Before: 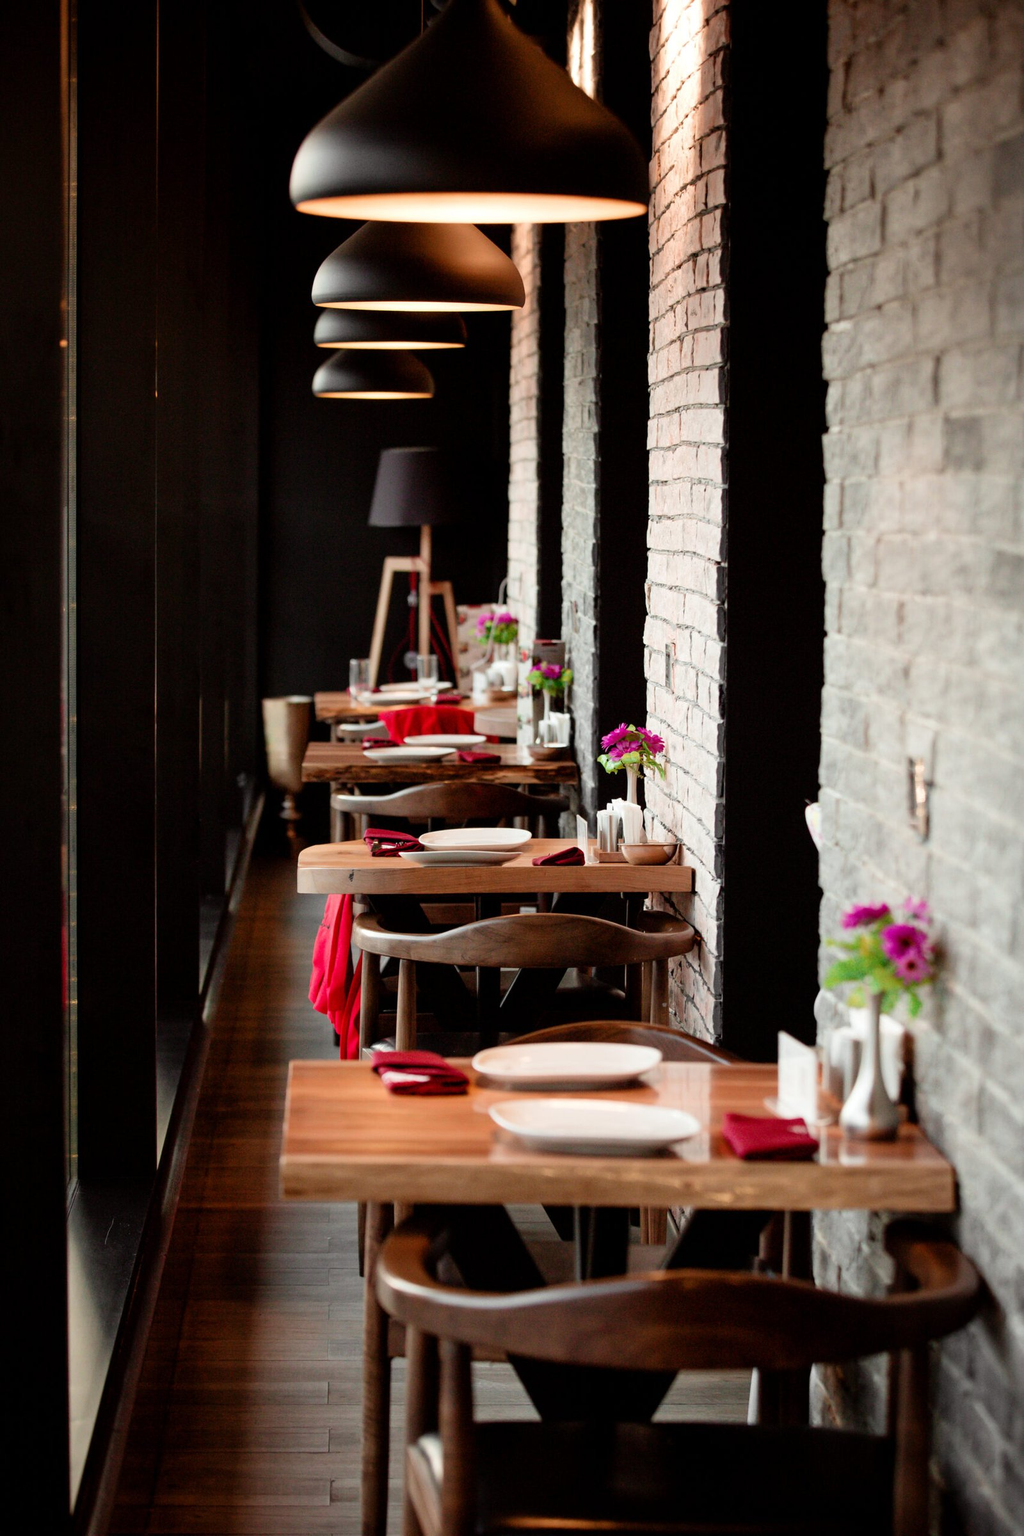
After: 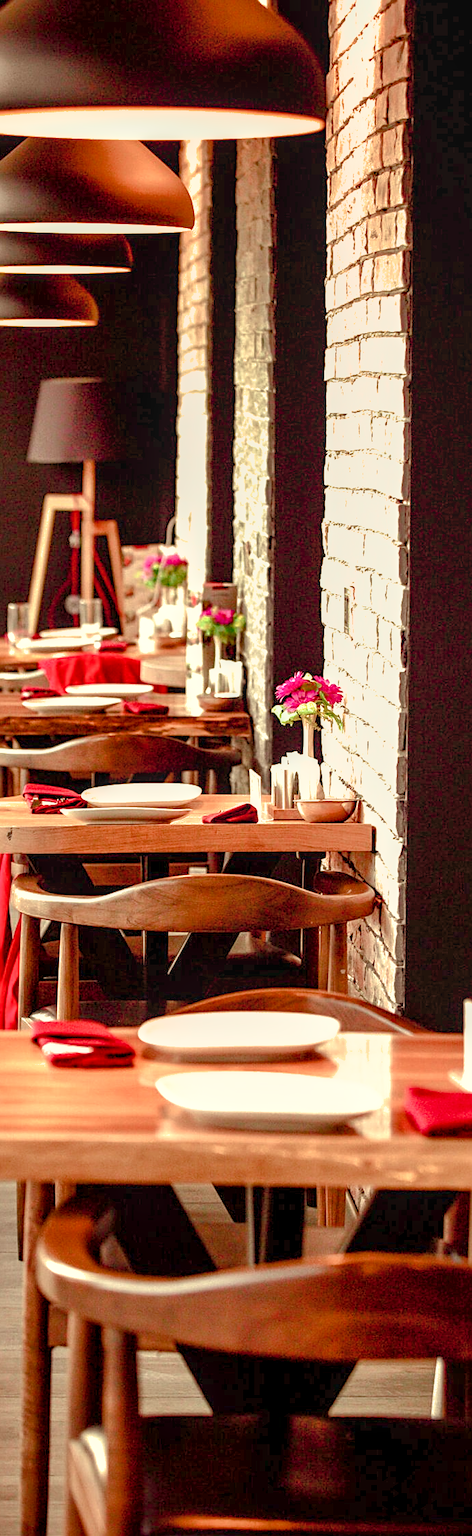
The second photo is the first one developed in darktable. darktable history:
crop: left 33.452%, top 6.025%, right 23.155%
local contrast: on, module defaults
sharpen: on, module defaults
white balance: red 1.08, blue 0.791
shadows and highlights: on, module defaults
exposure: exposure 1.061 EV, compensate highlight preservation false
color balance rgb: shadows lift › chroma 1%, shadows lift › hue 113°, highlights gain › chroma 0.2%, highlights gain › hue 333°, perceptual saturation grading › global saturation 20%, perceptual saturation grading › highlights -50%, perceptual saturation grading › shadows 25%, contrast -10%
rgb levels: mode RGB, independent channels, levels [[0, 0.474, 1], [0, 0.5, 1], [0, 0.5, 1]]
